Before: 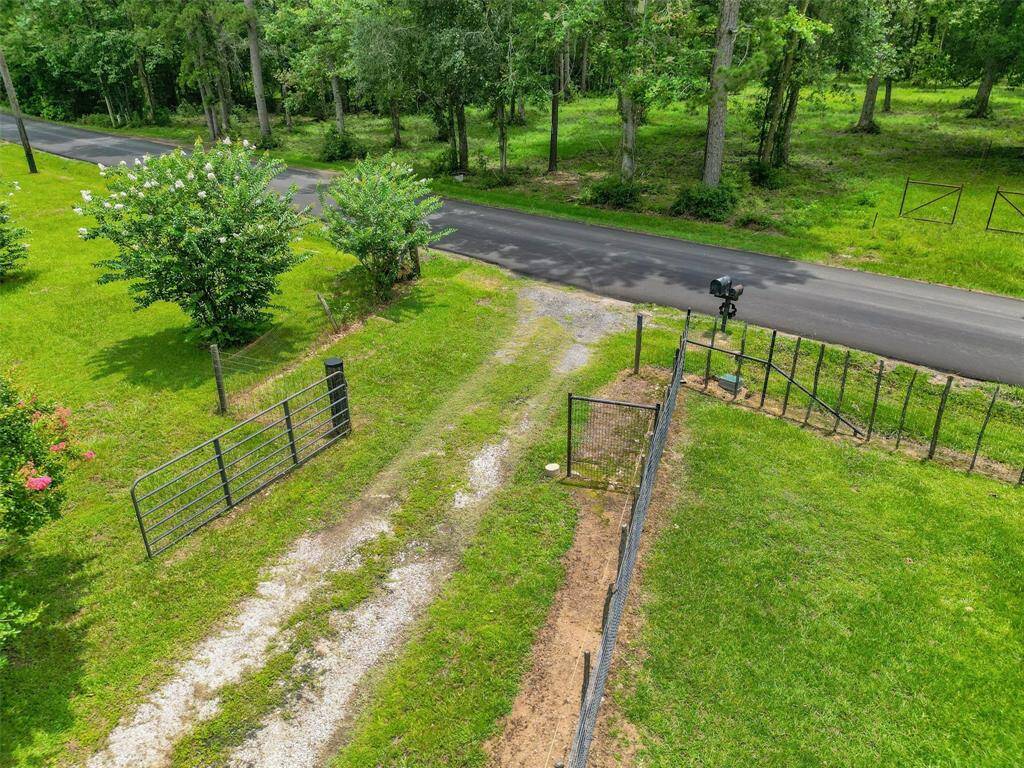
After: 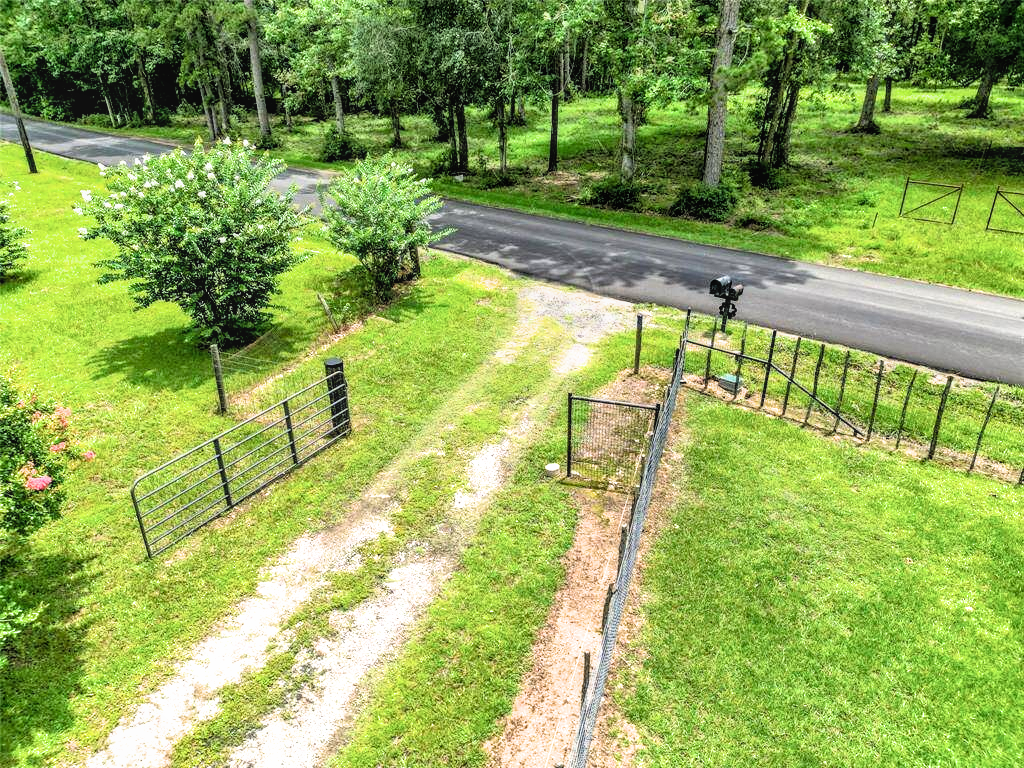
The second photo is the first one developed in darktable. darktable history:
exposure: black level correction 0.001, exposure 0.298 EV, compensate highlight preservation false
filmic rgb: black relative exposure -5.46 EV, white relative exposure 2.51 EV, threshold 5.97 EV, target black luminance 0%, hardness 4.51, latitude 67.09%, contrast 1.441, shadows ↔ highlights balance -3.84%, enable highlight reconstruction true
tone equalizer: -8 EV -0.449 EV, -7 EV -0.399 EV, -6 EV -0.299 EV, -5 EV -0.224 EV, -3 EV 0.213 EV, -2 EV 0.324 EV, -1 EV 0.412 EV, +0 EV 0.441 EV
local contrast: detail 110%
